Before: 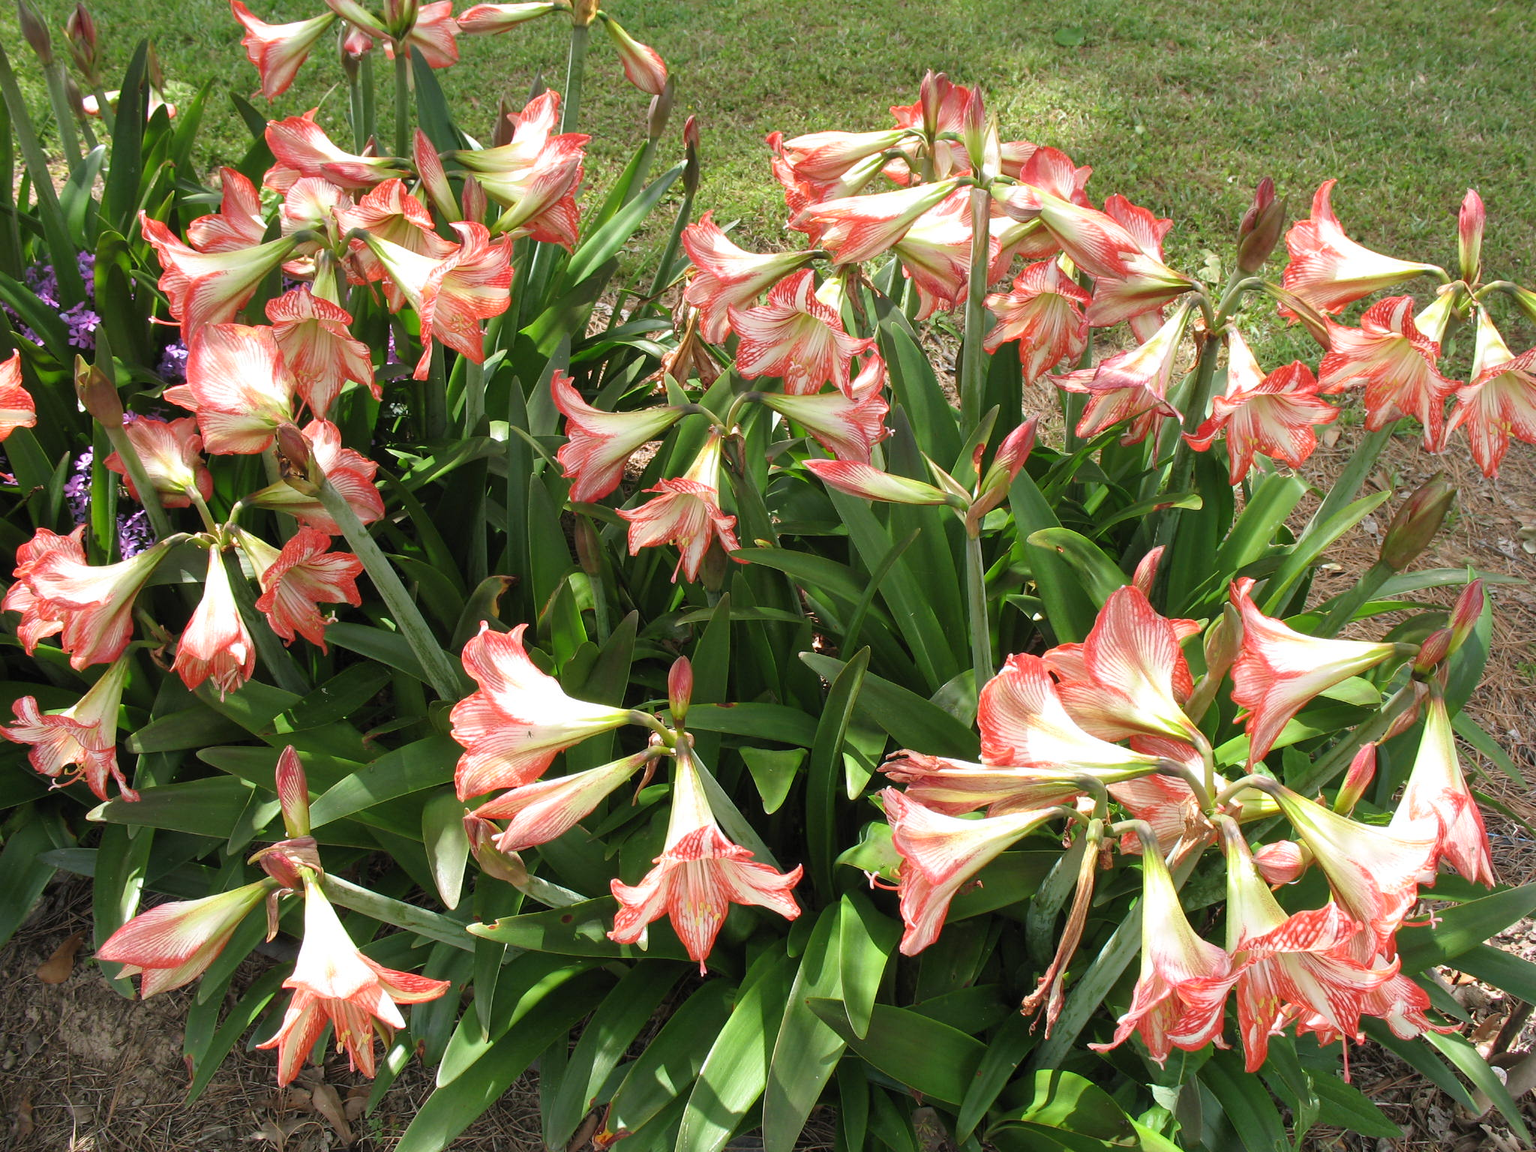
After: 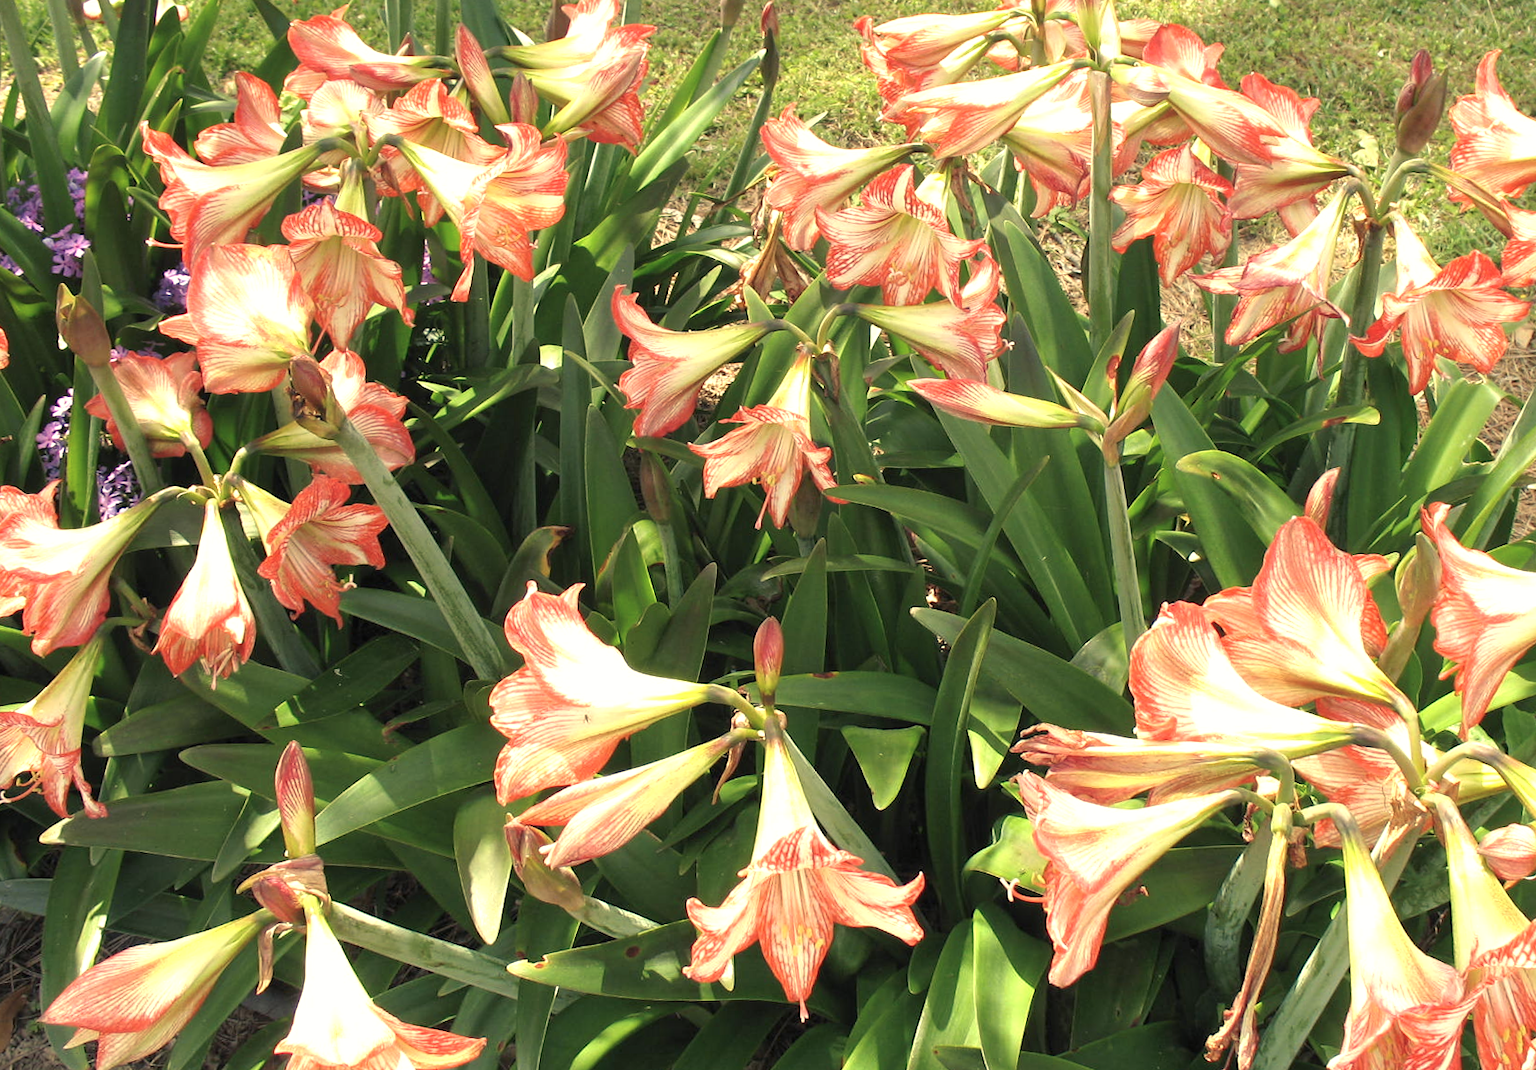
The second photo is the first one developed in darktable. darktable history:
rotate and perspective: rotation -1.68°, lens shift (vertical) -0.146, crop left 0.049, crop right 0.912, crop top 0.032, crop bottom 0.96
crop: top 7.49%, right 9.717%, bottom 11.943%
exposure: exposure 0.6 EV, compensate highlight preservation false
color balance rgb: shadows lift › chroma 2%, shadows lift › hue 263°, highlights gain › chroma 8%, highlights gain › hue 84°, linear chroma grading › global chroma -15%, saturation formula JzAzBz (2021)
